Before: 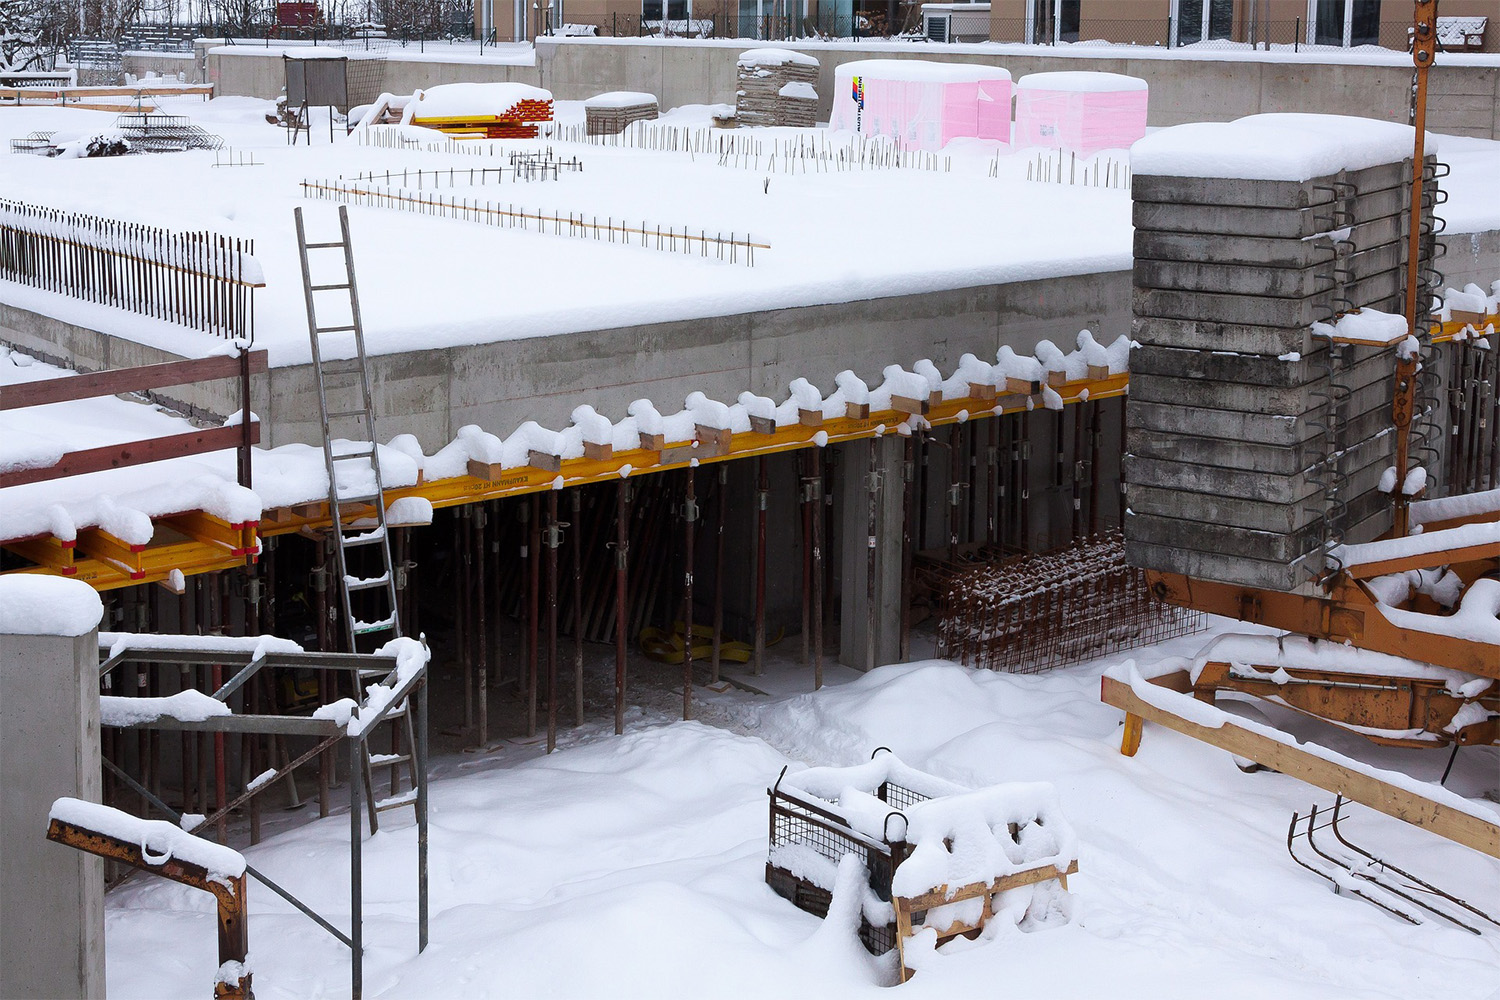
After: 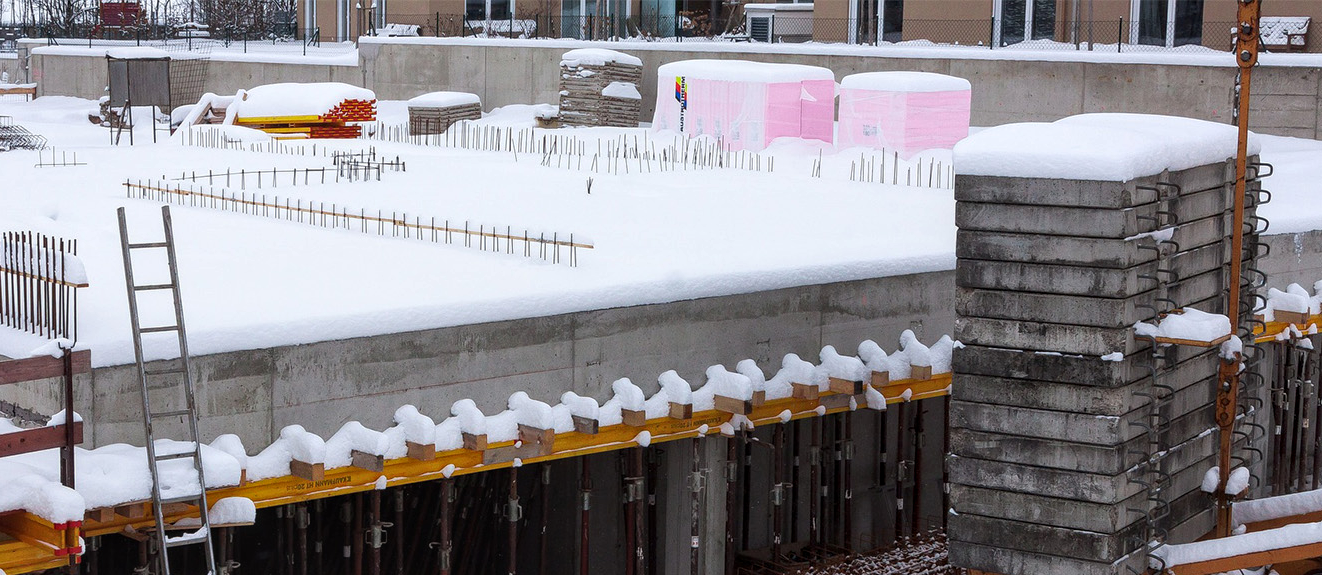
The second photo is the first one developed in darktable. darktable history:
crop and rotate: left 11.803%, bottom 42.463%
local contrast: on, module defaults
